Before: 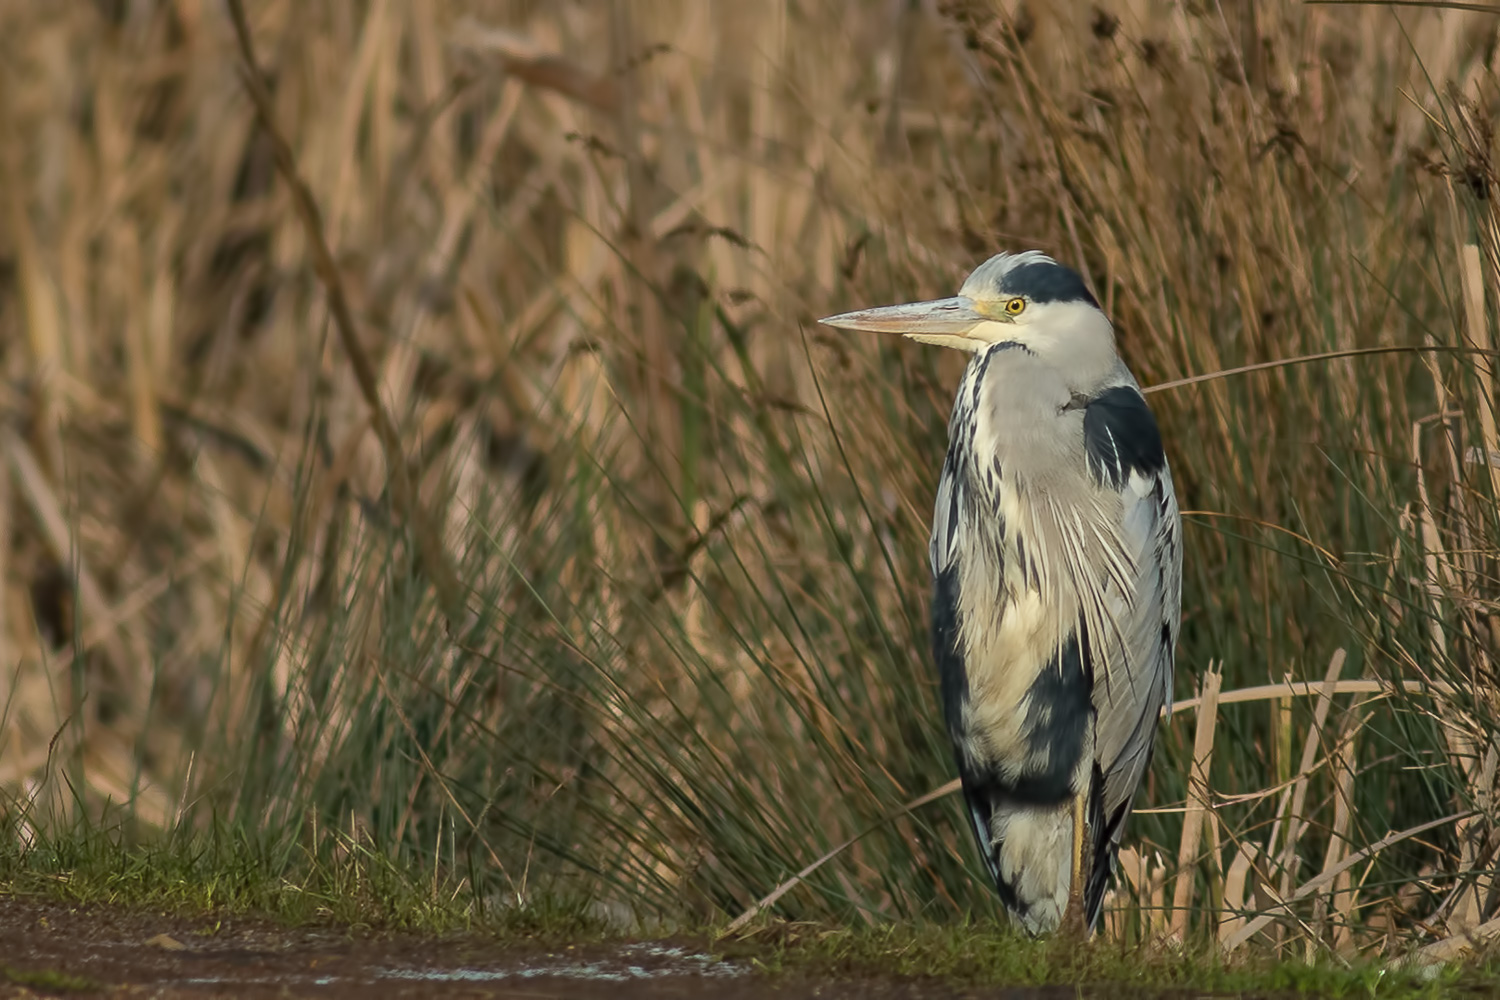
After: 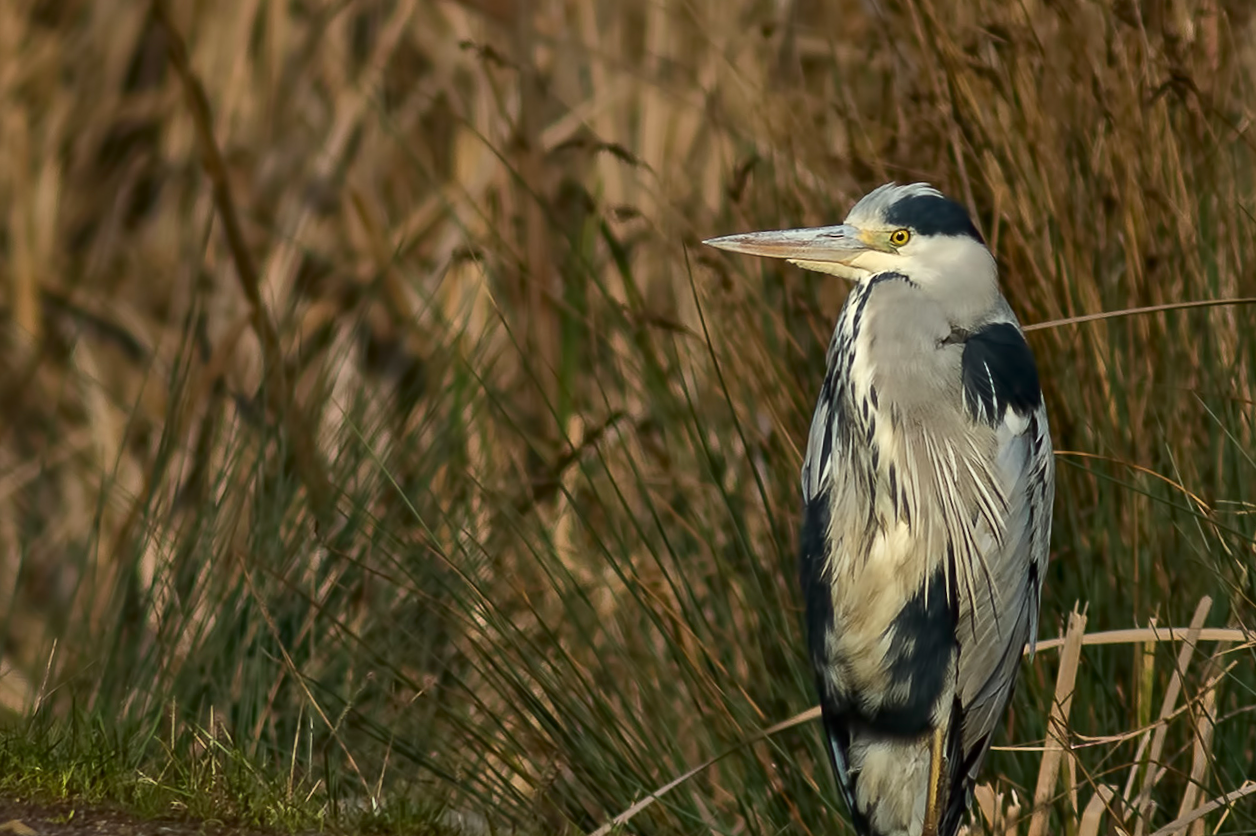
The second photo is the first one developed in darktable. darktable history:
crop and rotate: angle -2.99°, left 5.166%, top 5.191%, right 4.659%, bottom 4.734%
shadows and highlights: radius 45.02, white point adjustment 6.73, compress 79.31%, soften with gaussian
contrast brightness saturation: contrast 0.069, brightness -0.151, saturation 0.118
